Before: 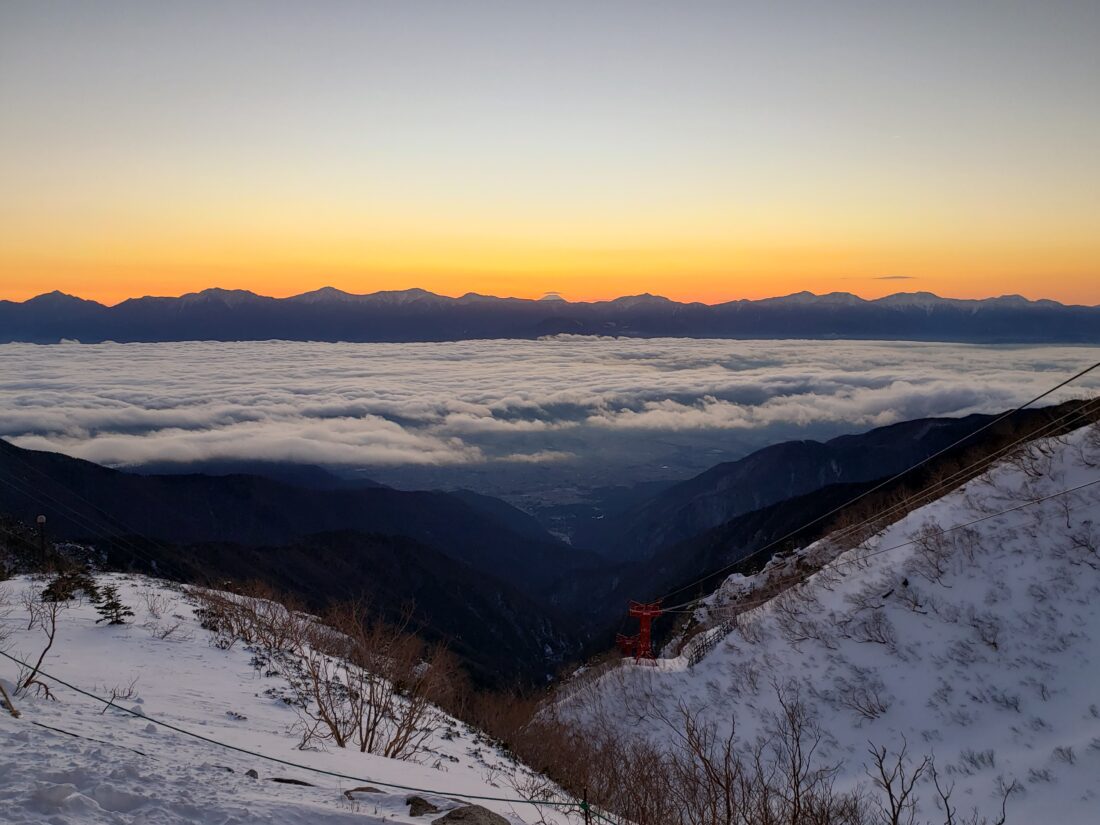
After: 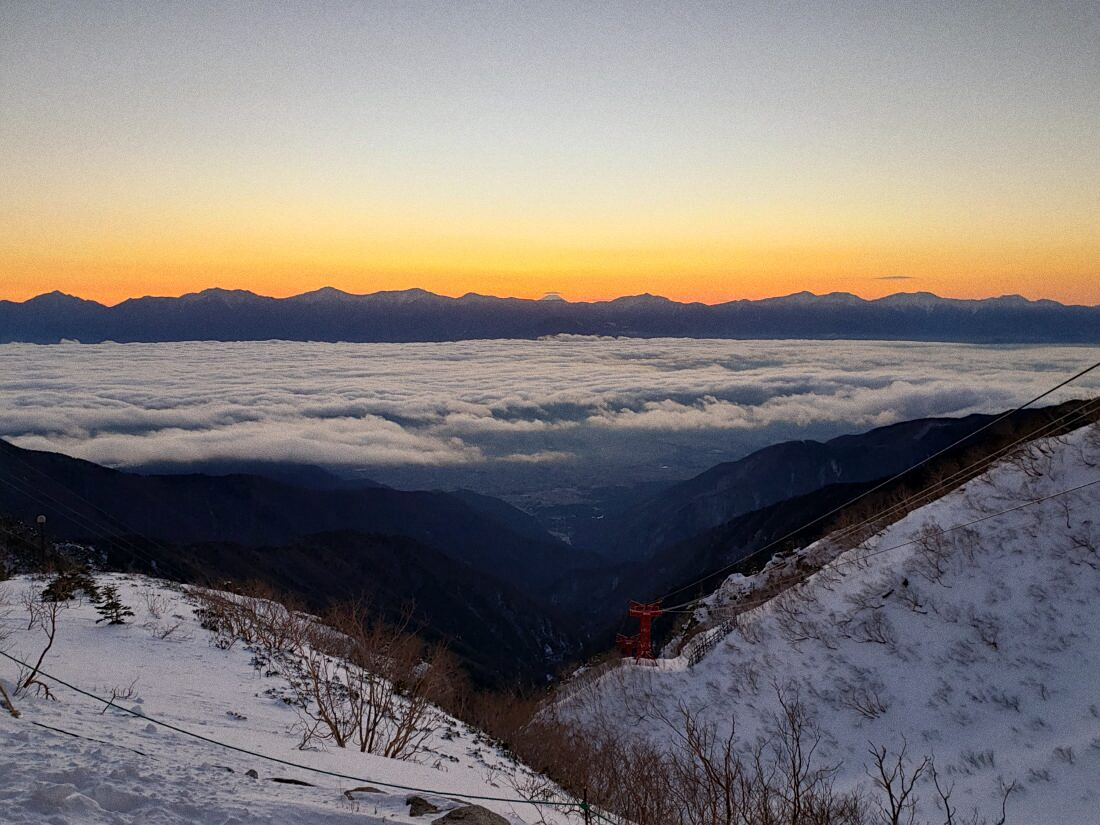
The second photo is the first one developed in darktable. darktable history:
sharpen: amount 0.2
grain: coarseness 0.47 ISO
